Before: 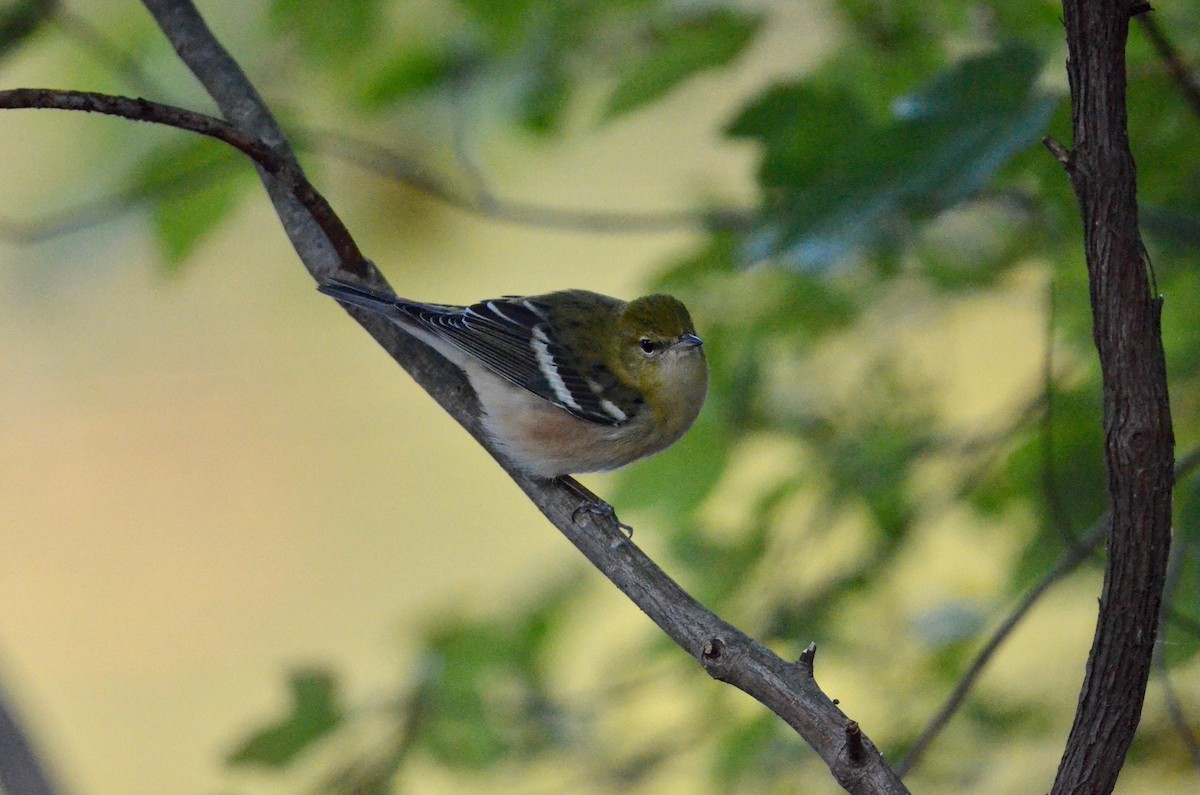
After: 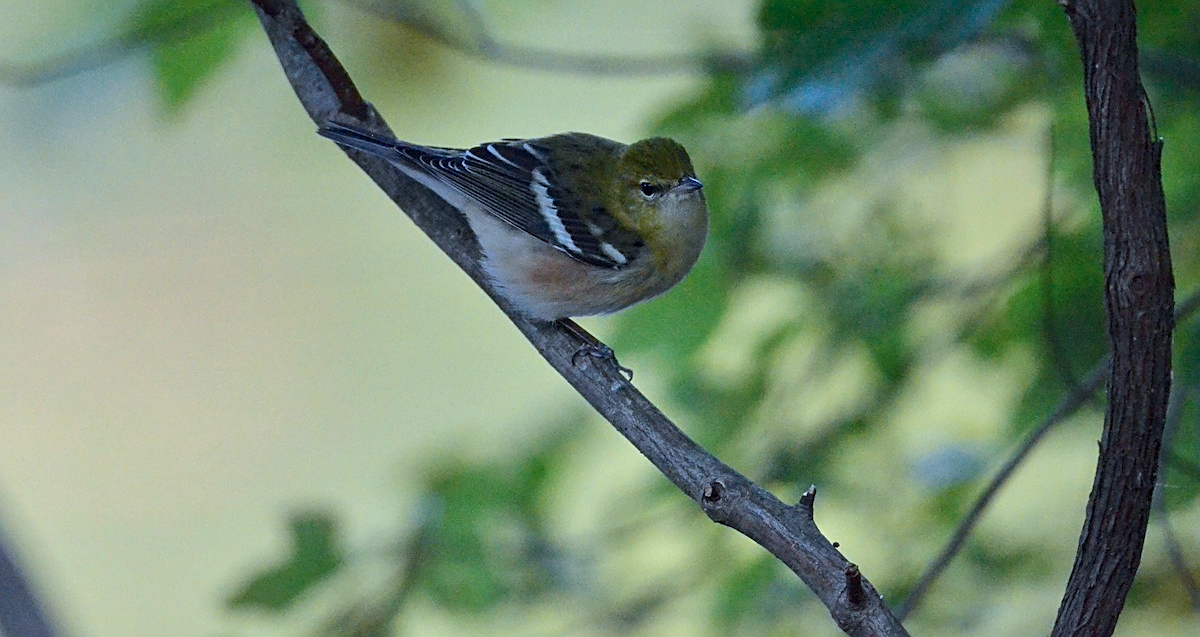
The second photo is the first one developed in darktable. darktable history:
color calibration: illuminant custom, x 0.389, y 0.387, temperature 3804.53 K
sharpen: on, module defaults
crop and rotate: top 19.765%
